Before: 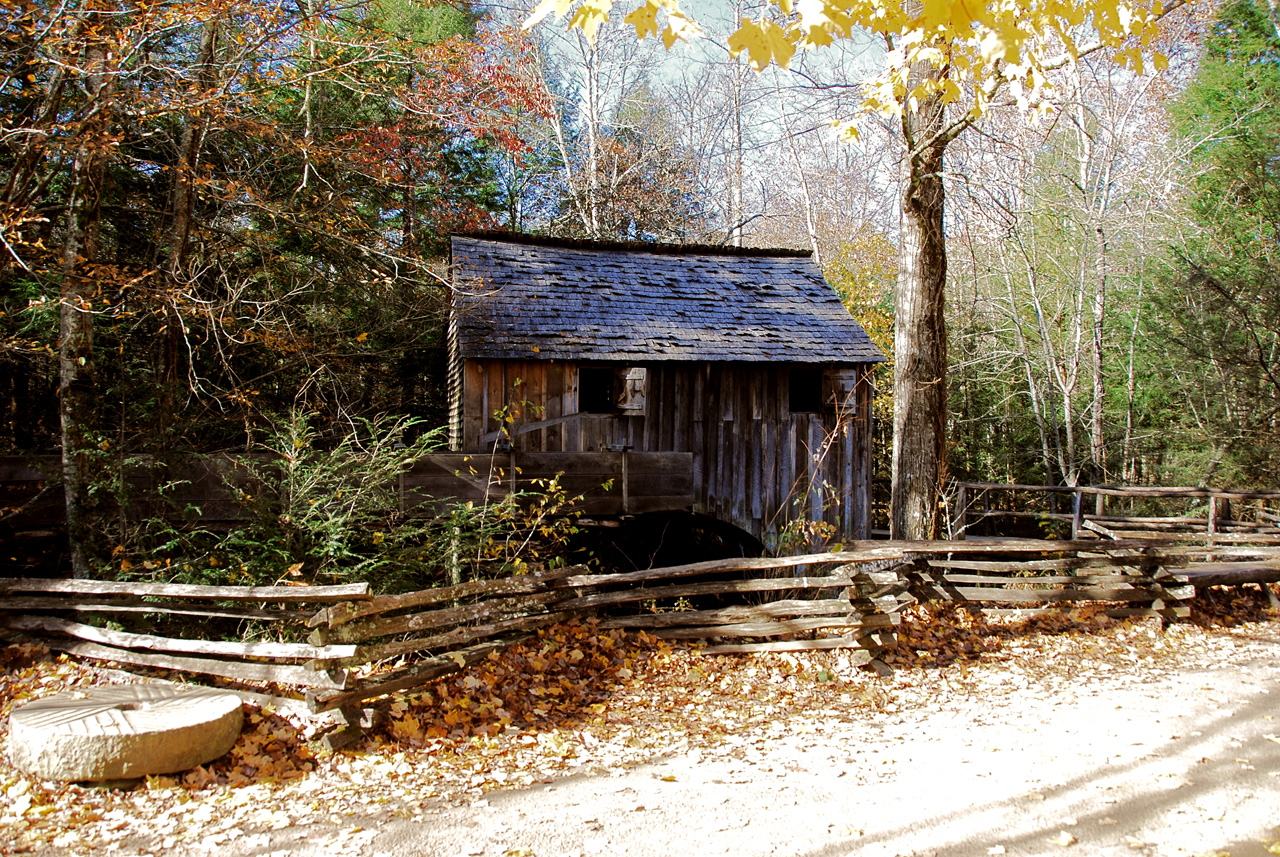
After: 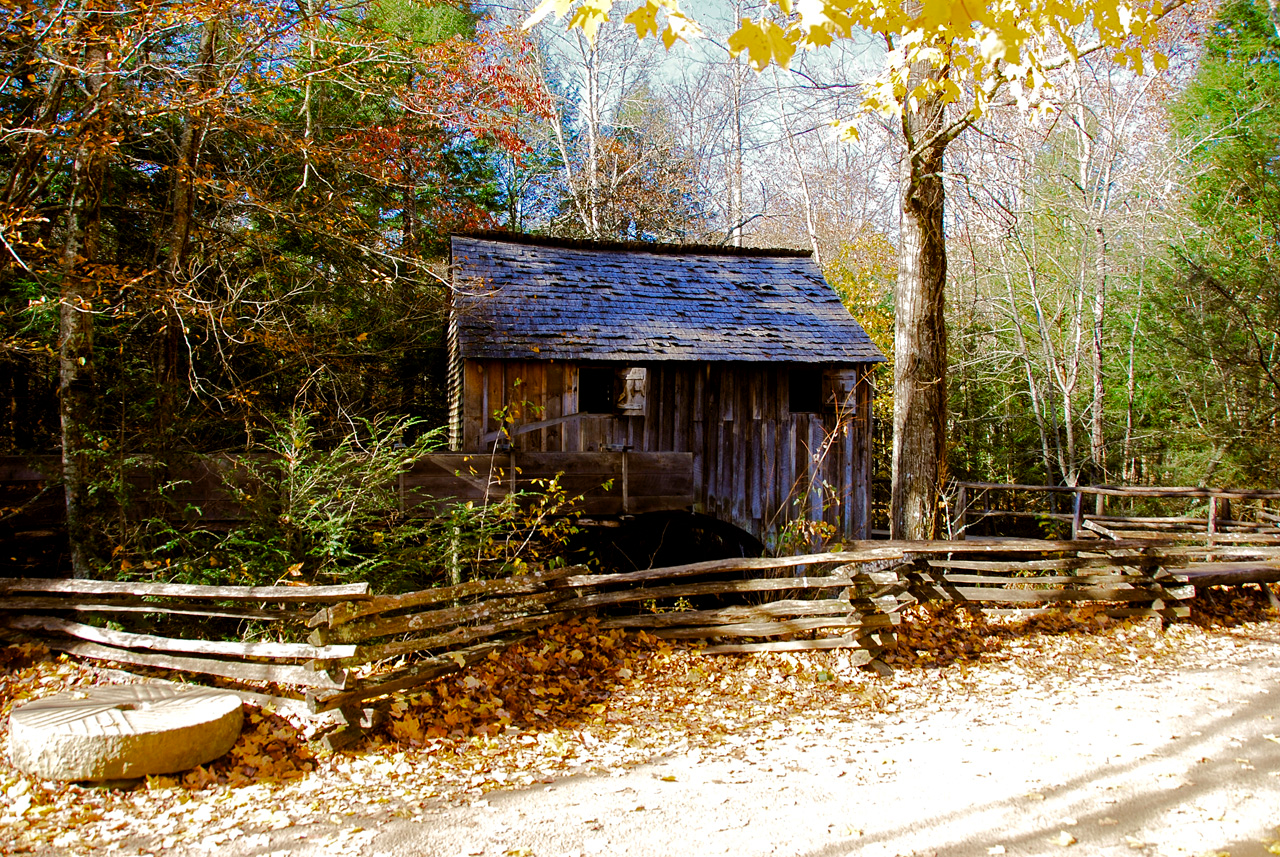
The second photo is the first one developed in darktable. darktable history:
color balance rgb: perceptual saturation grading › global saturation 20%, perceptual saturation grading › highlights -25.166%, perceptual saturation grading › shadows 25.782%, global vibrance 34.437%
